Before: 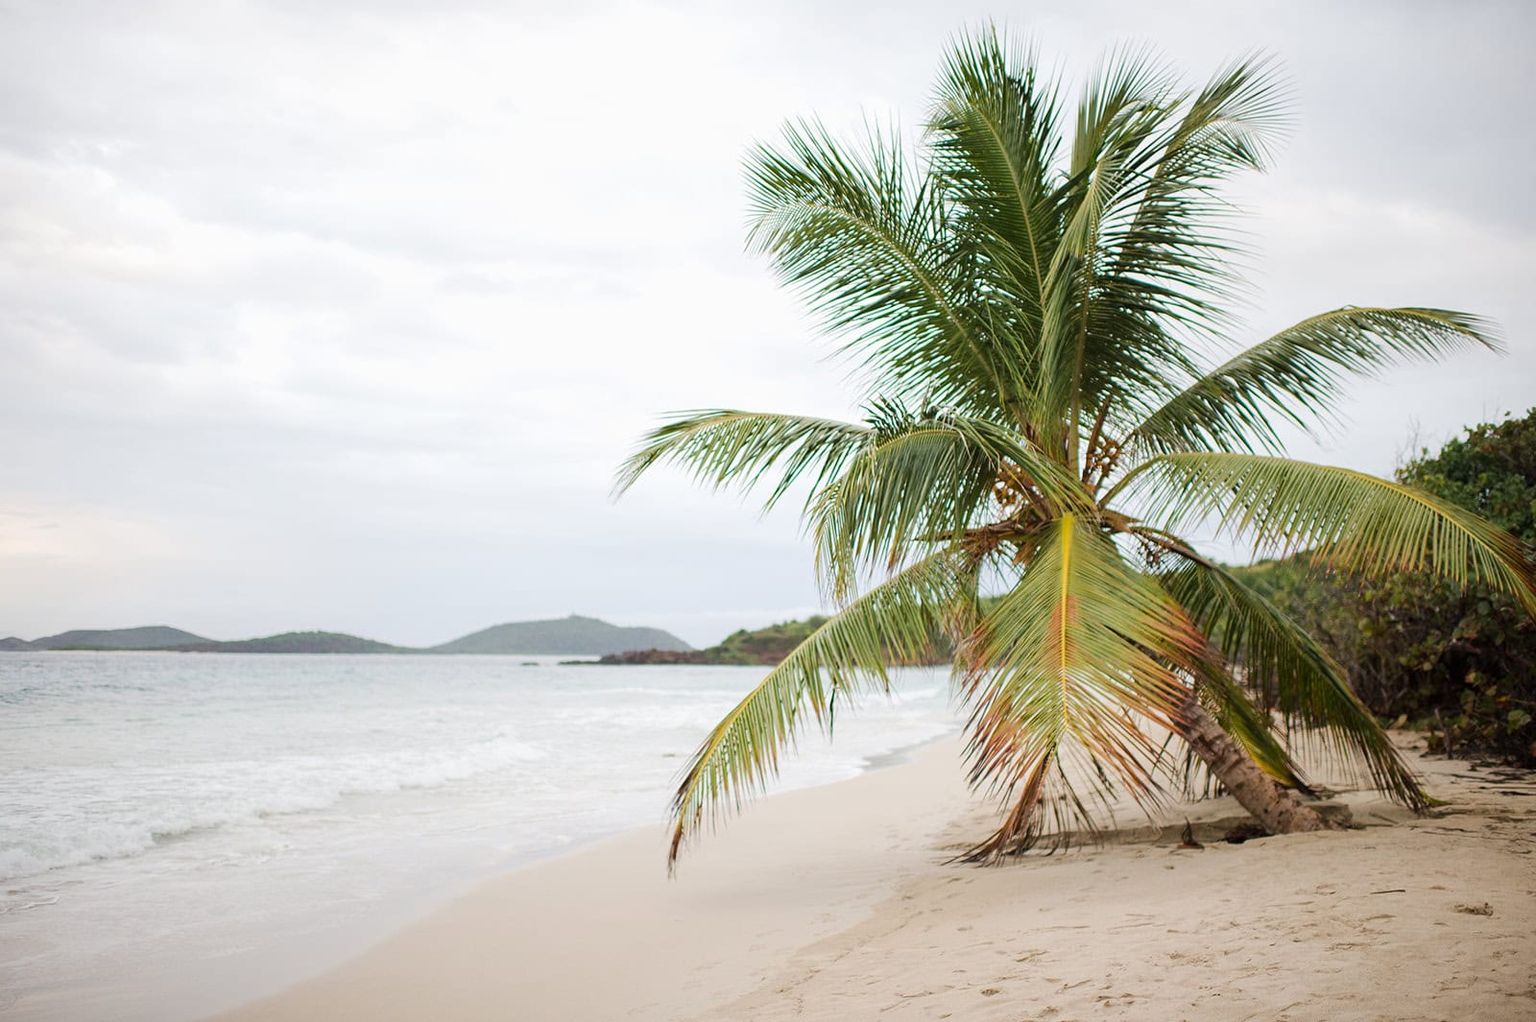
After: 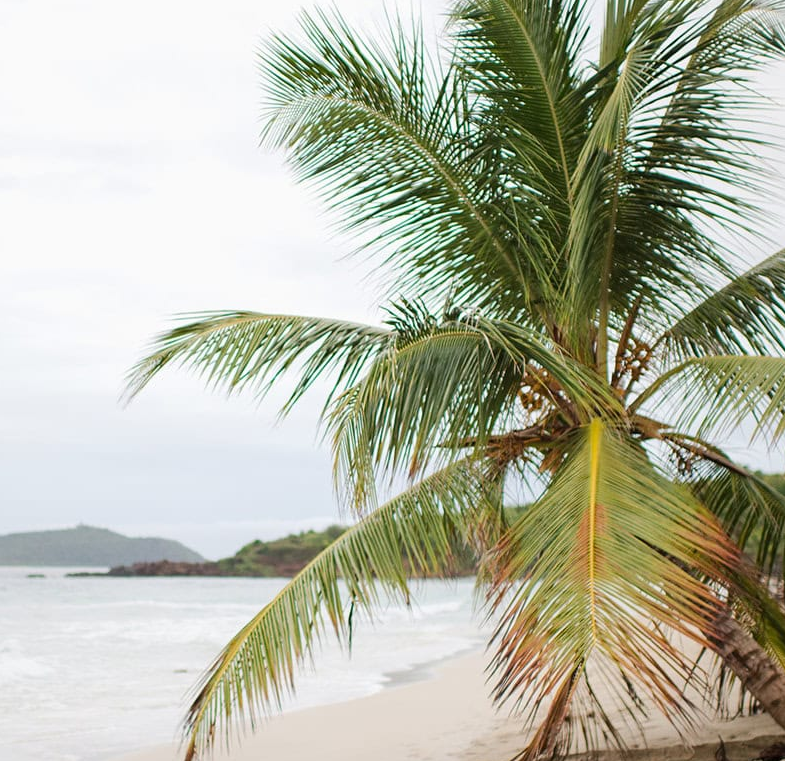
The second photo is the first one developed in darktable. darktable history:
exposure: exposure -0.01 EV, compensate highlight preservation false
crop: left 32.257%, top 10.956%, right 18.657%, bottom 17.541%
